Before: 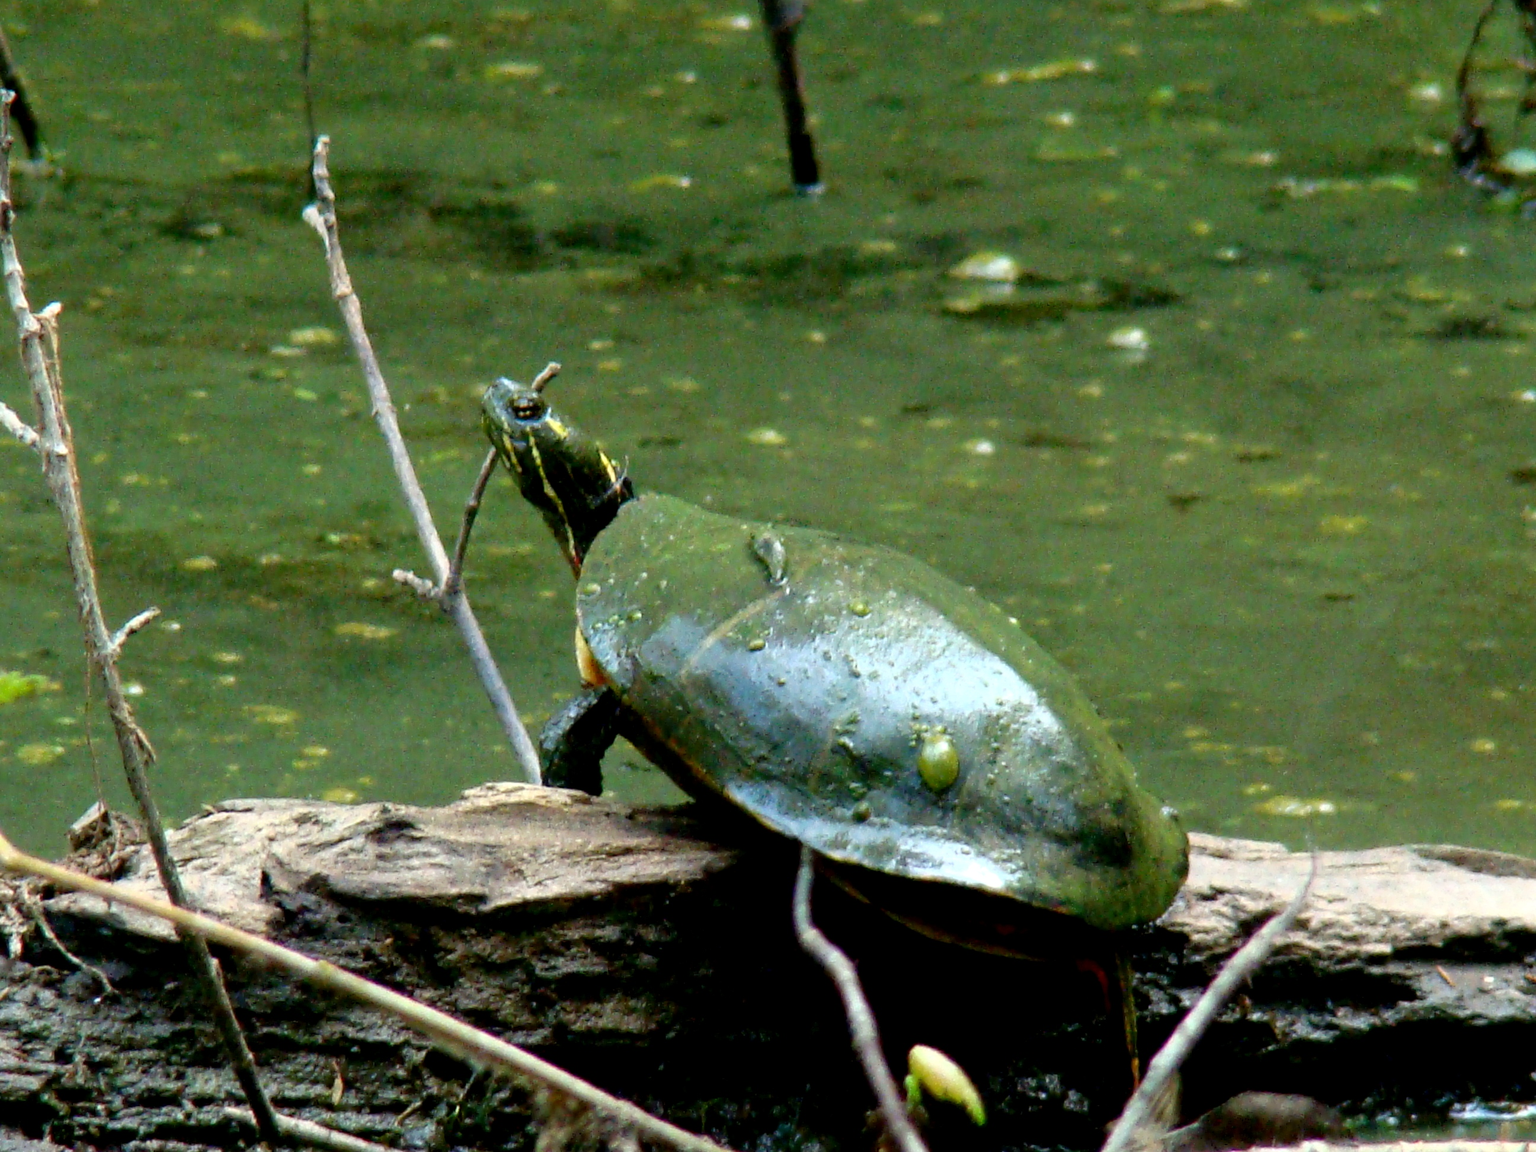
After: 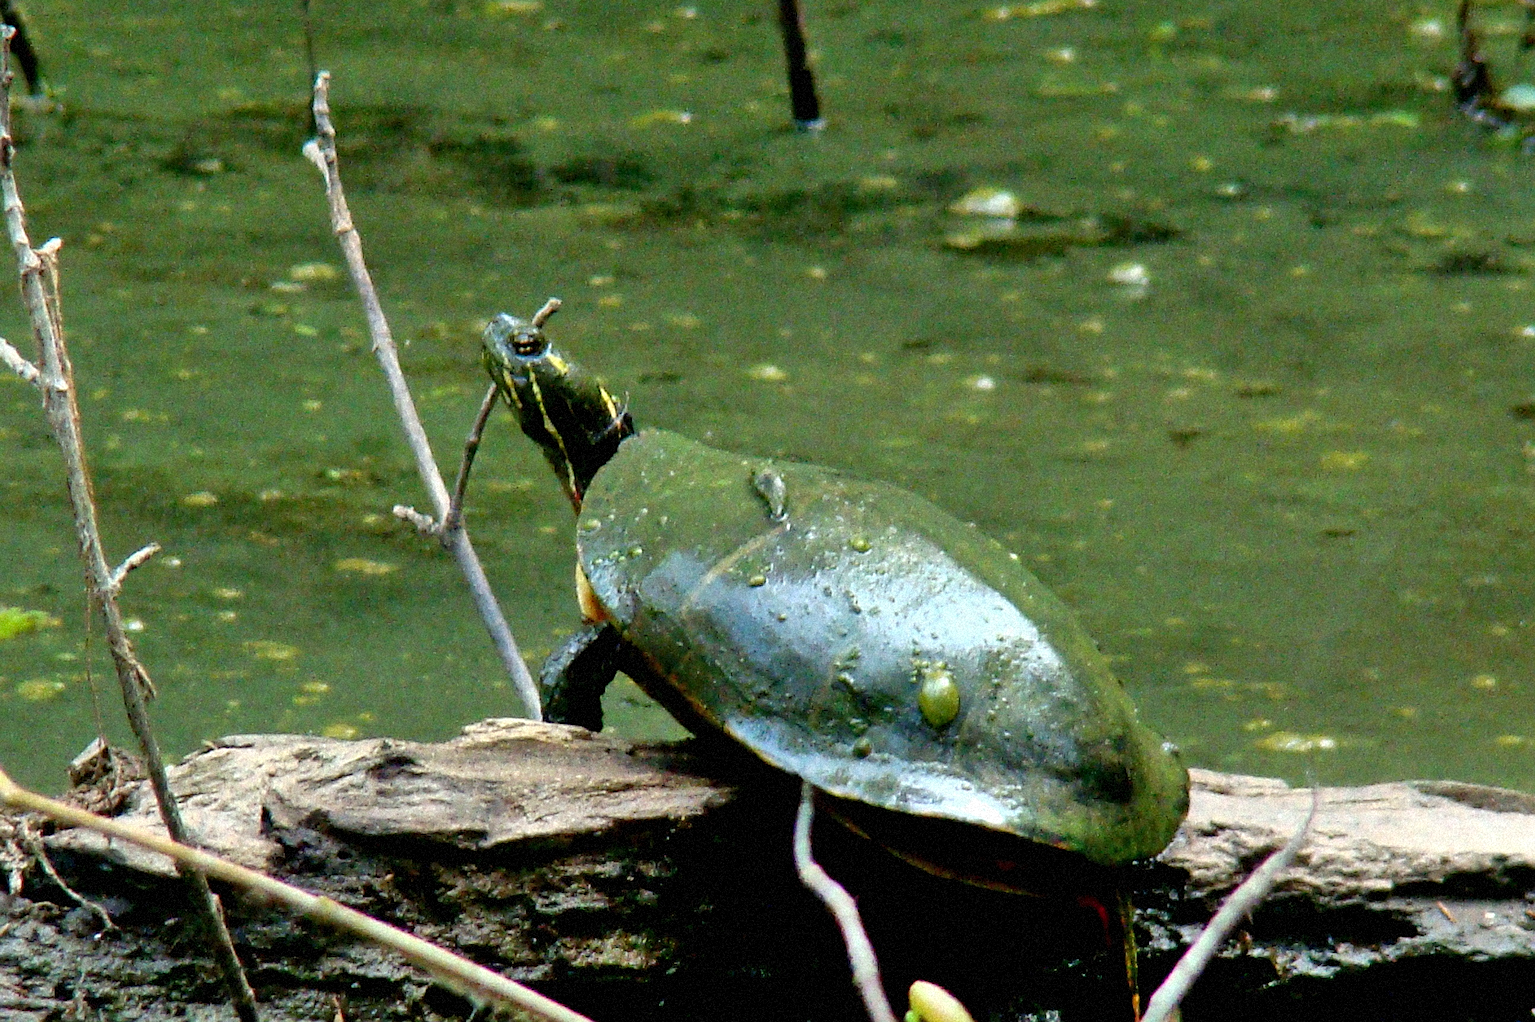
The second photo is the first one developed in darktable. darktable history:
shadows and highlights: soften with gaussian
sharpen: on, module defaults
crop and rotate: top 5.609%, bottom 5.609%
rotate and perspective: crop left 0, crop top 0
grain: coarseness 9.38 ISO, strength 34.99%, mid-tones bias 0%
